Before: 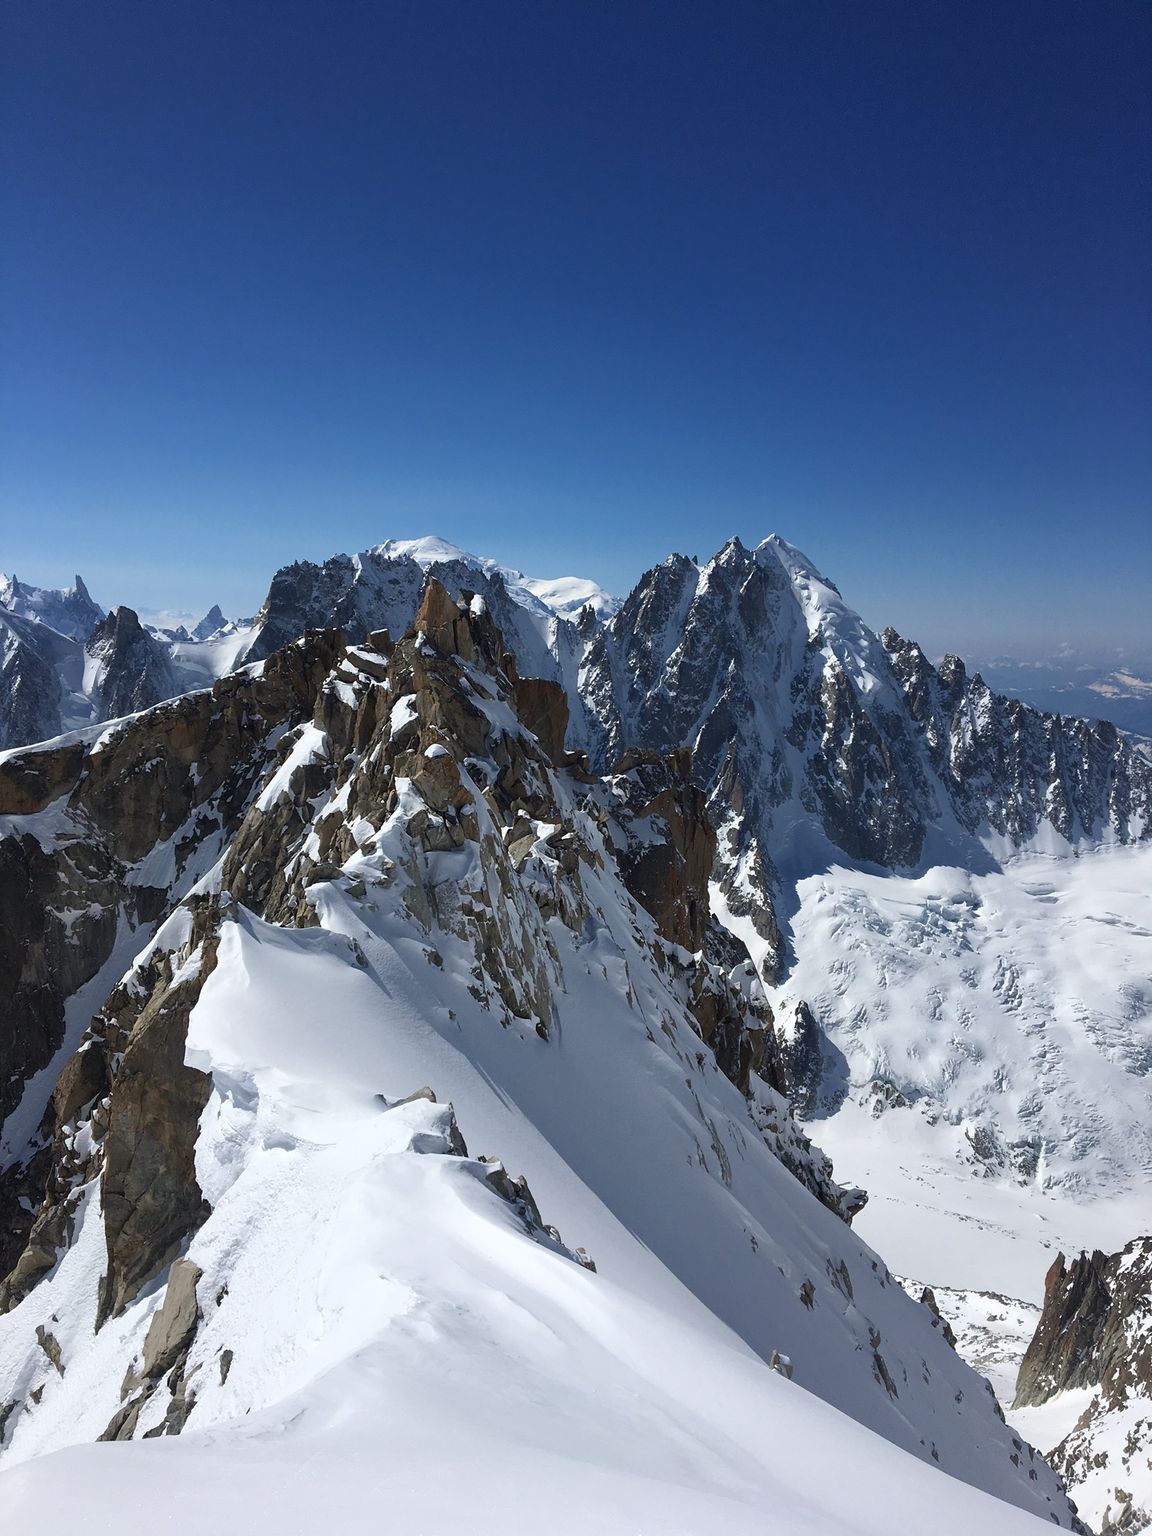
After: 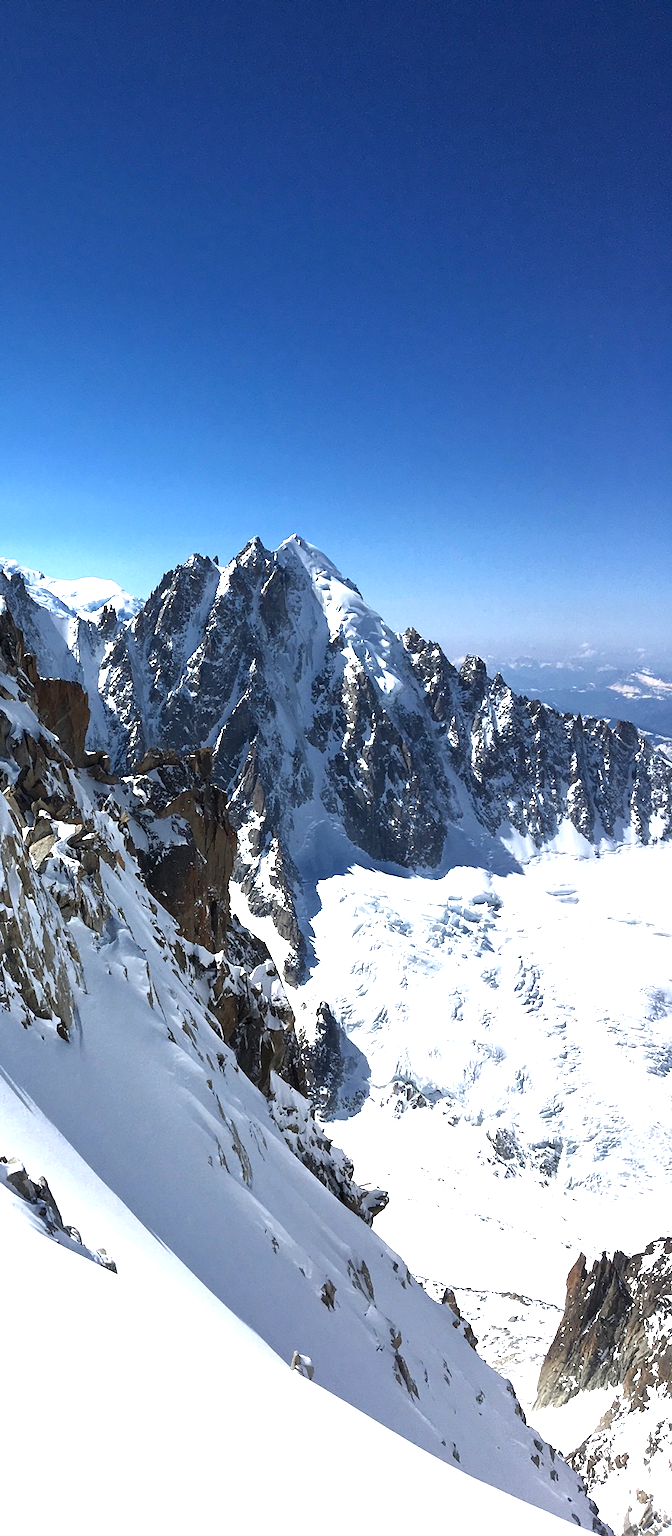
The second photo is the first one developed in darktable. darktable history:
levels: levels [0.012, 0.367, 0.697]
crop: left 41.636%
